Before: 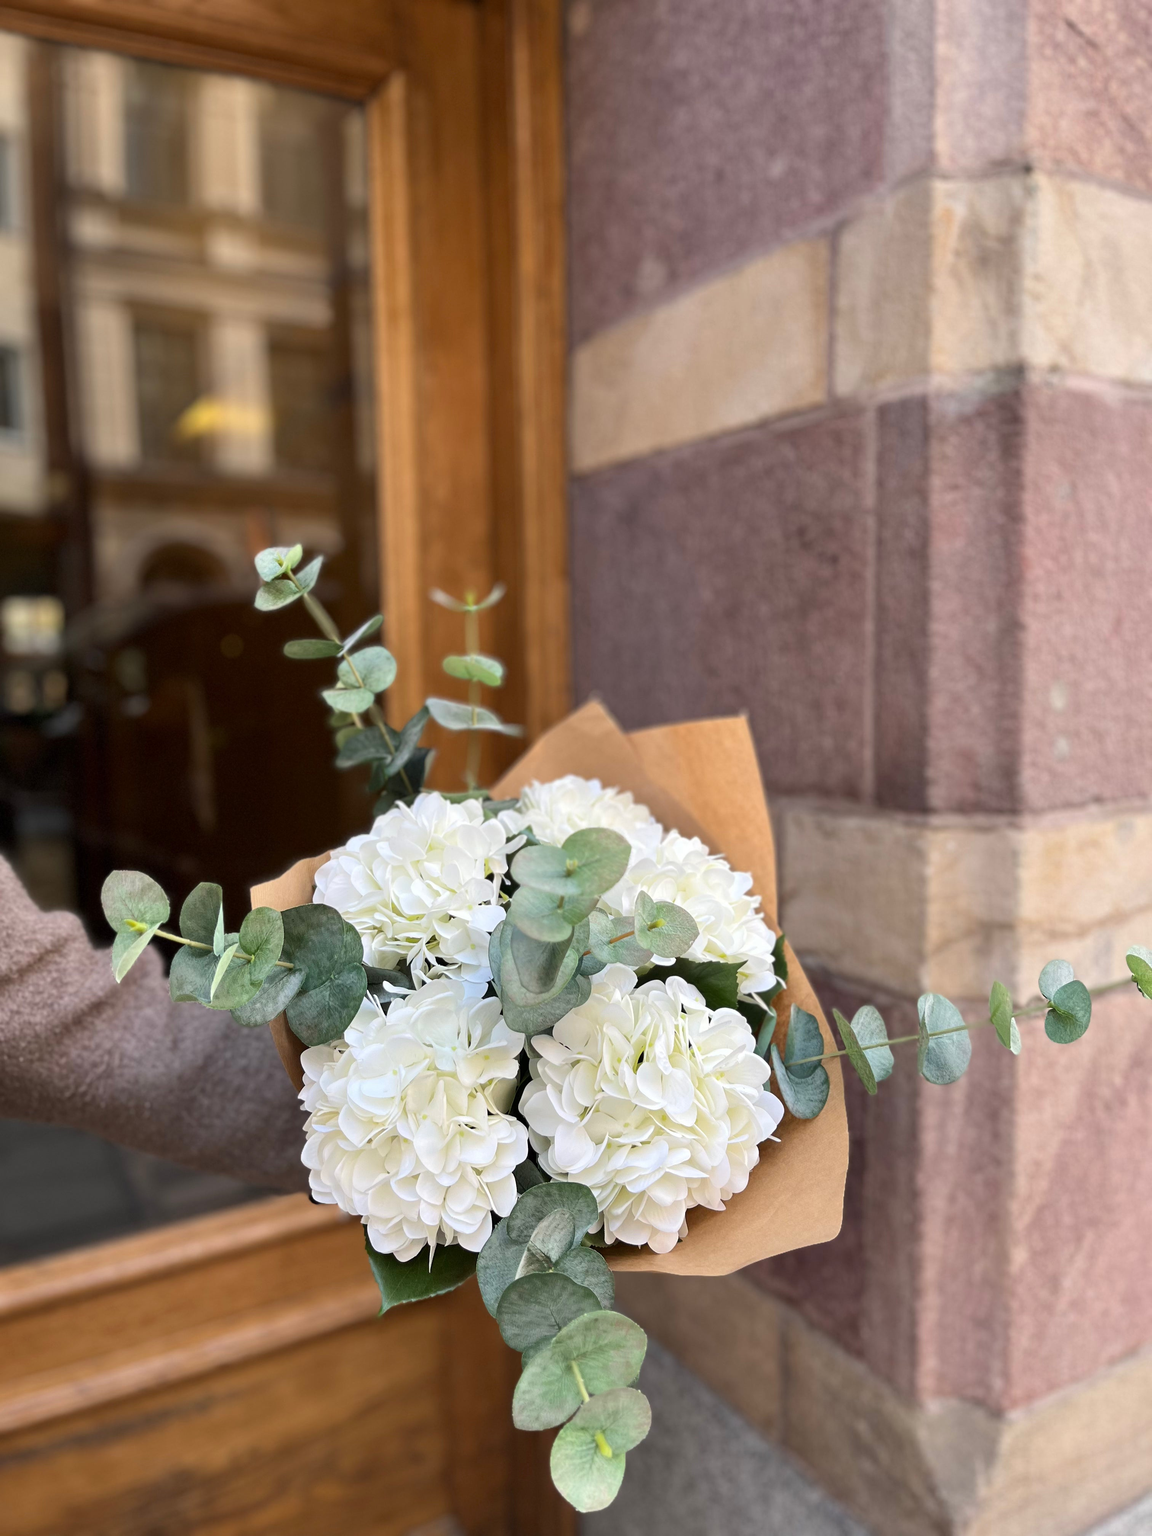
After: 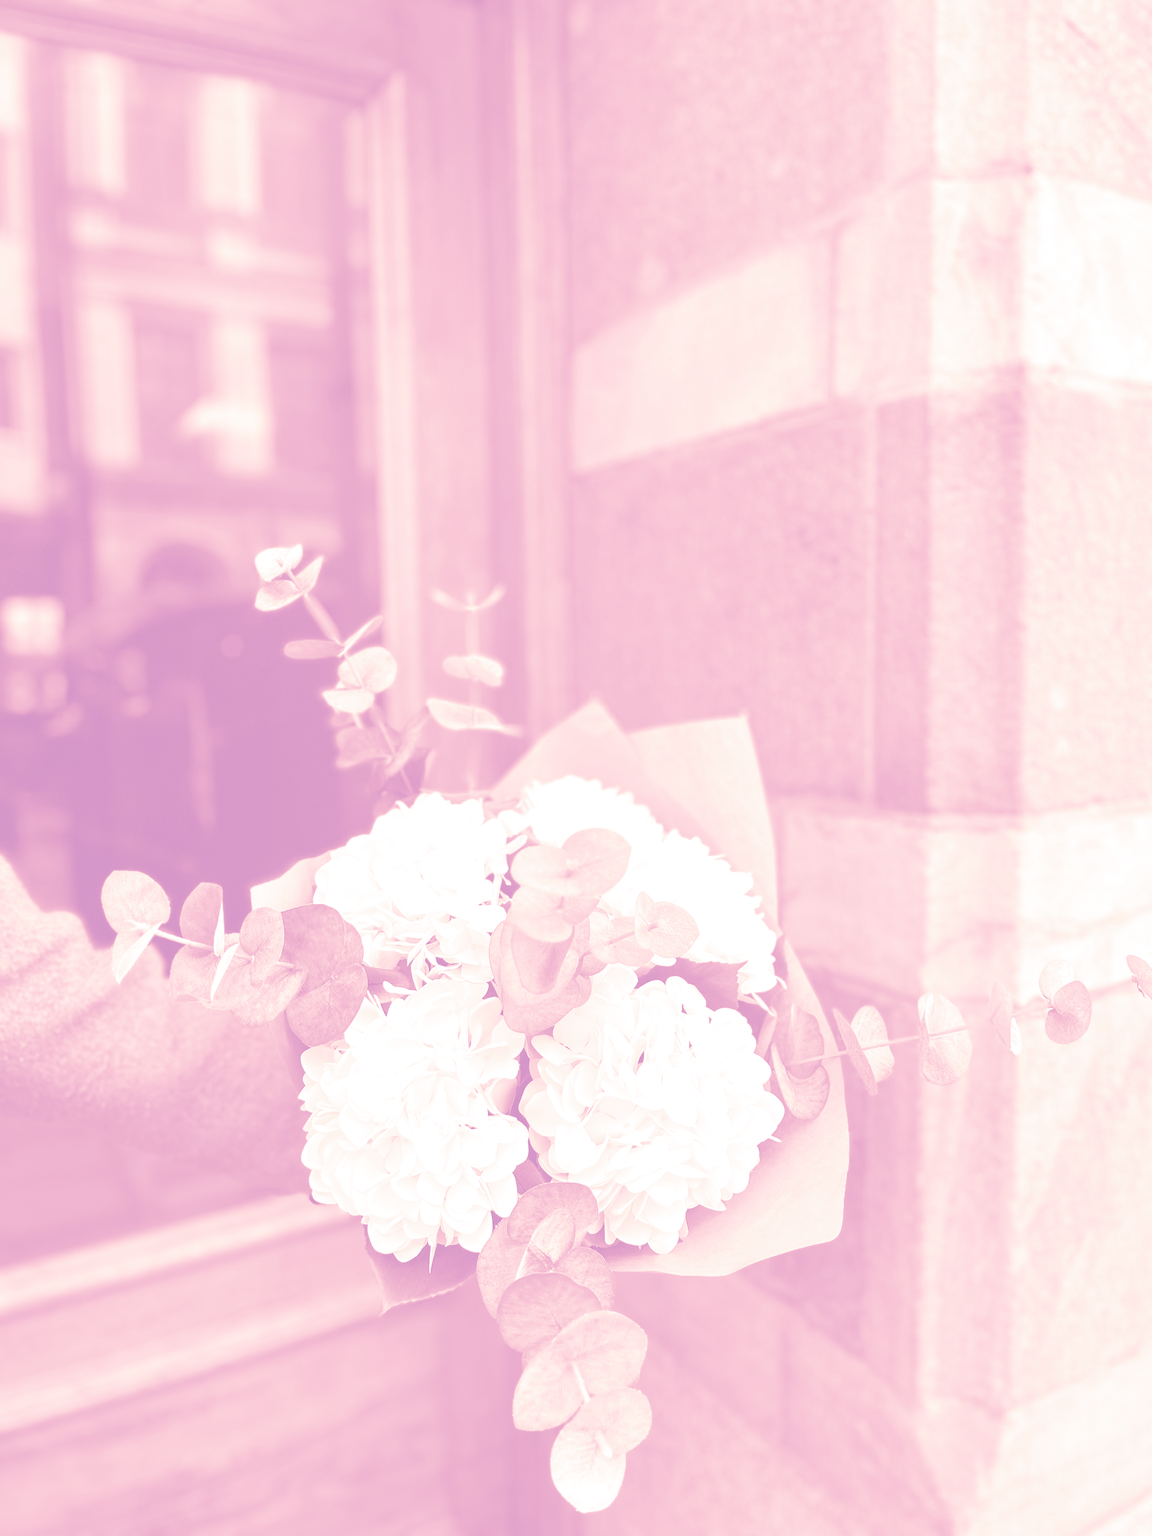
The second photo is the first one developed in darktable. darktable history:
colorize: hue 331.2°, saturation 75%, source mix 30.28%, lightness 70.52%, version 1
split-toning: shadows › hue 226.8°, shadows › saturation 0.56, highlights › hue 28.8°, balance -40, compress 0%
